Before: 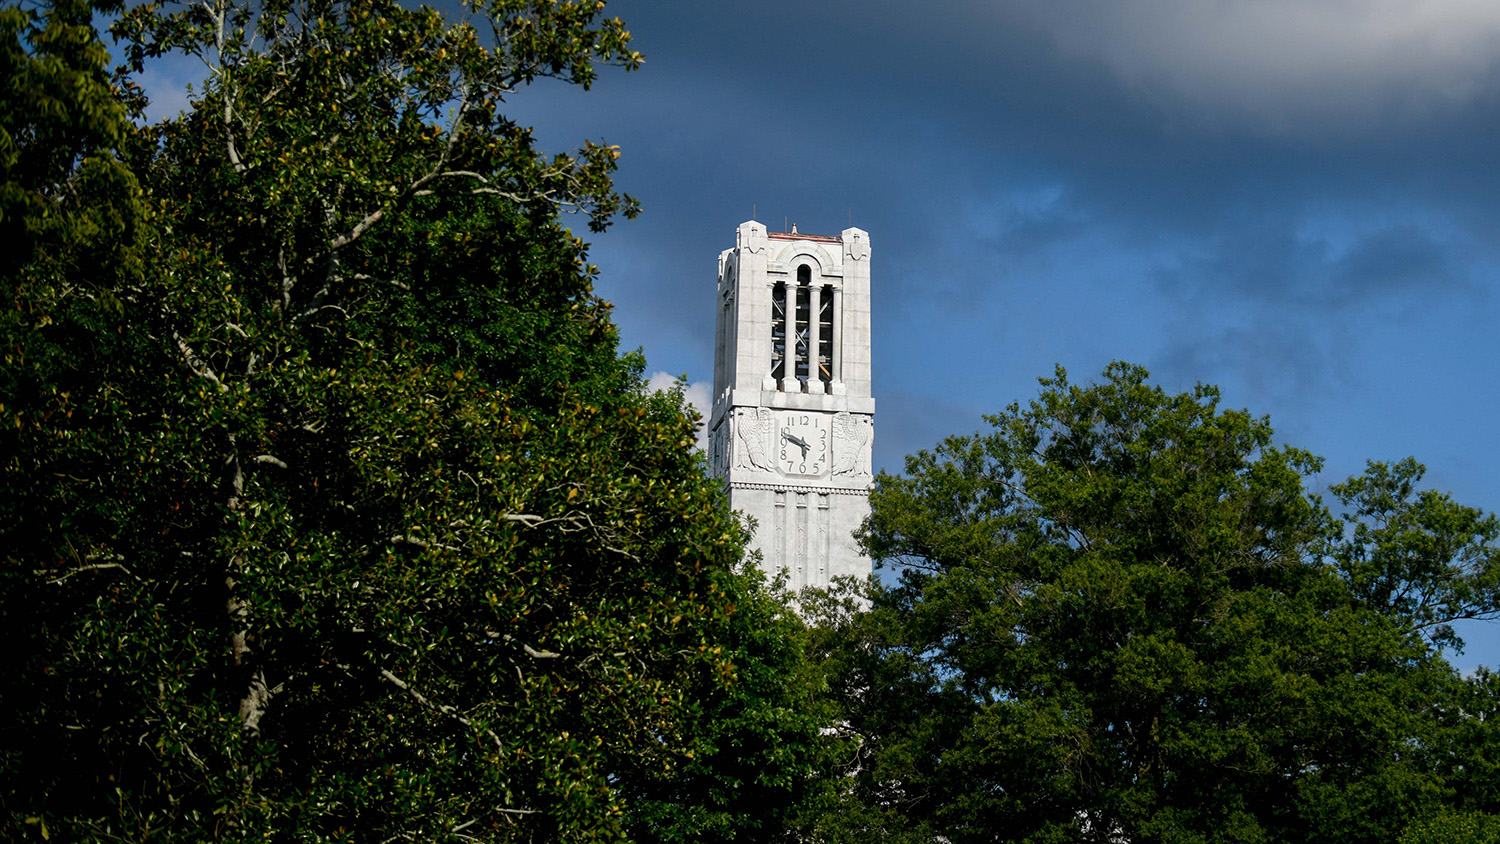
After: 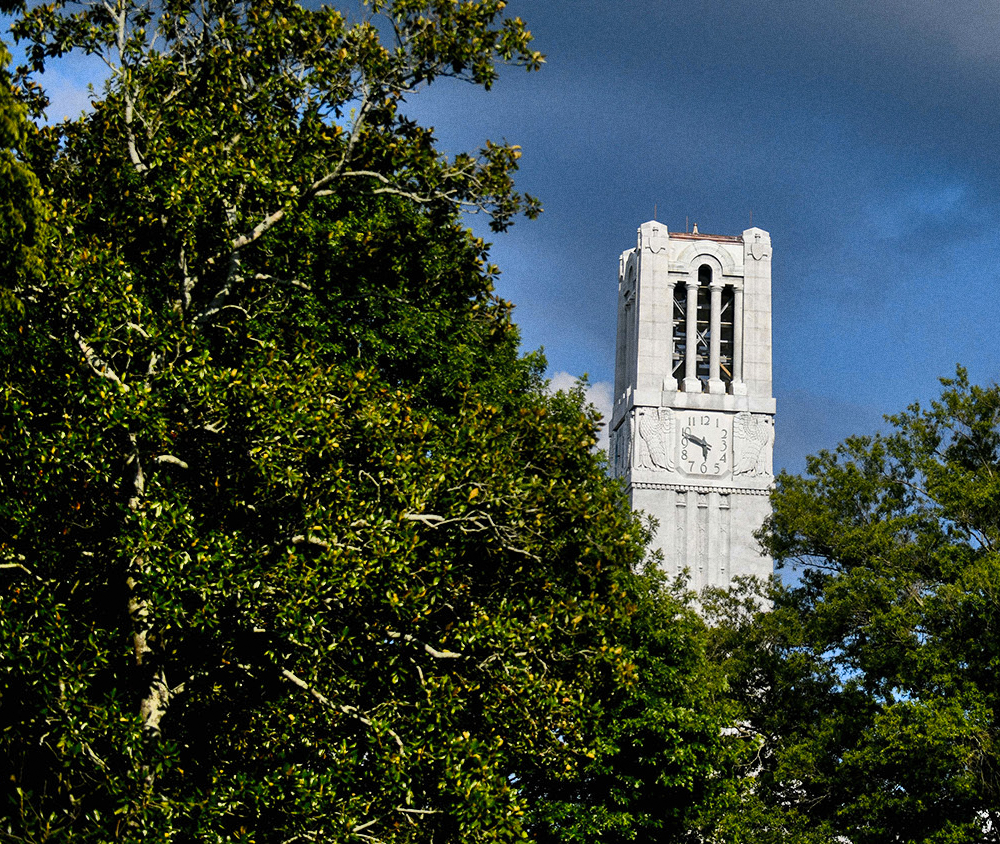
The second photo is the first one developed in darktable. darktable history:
shadows and highlights: low approximation 0.01, soften with gaussian
grain: coarseness 0.09 ISO
color contrast: green-magenta contrast 0.8, blue-yellow contrast 1.1, unbound 0
crop and rotate: left 6.617%, right 26.717%
